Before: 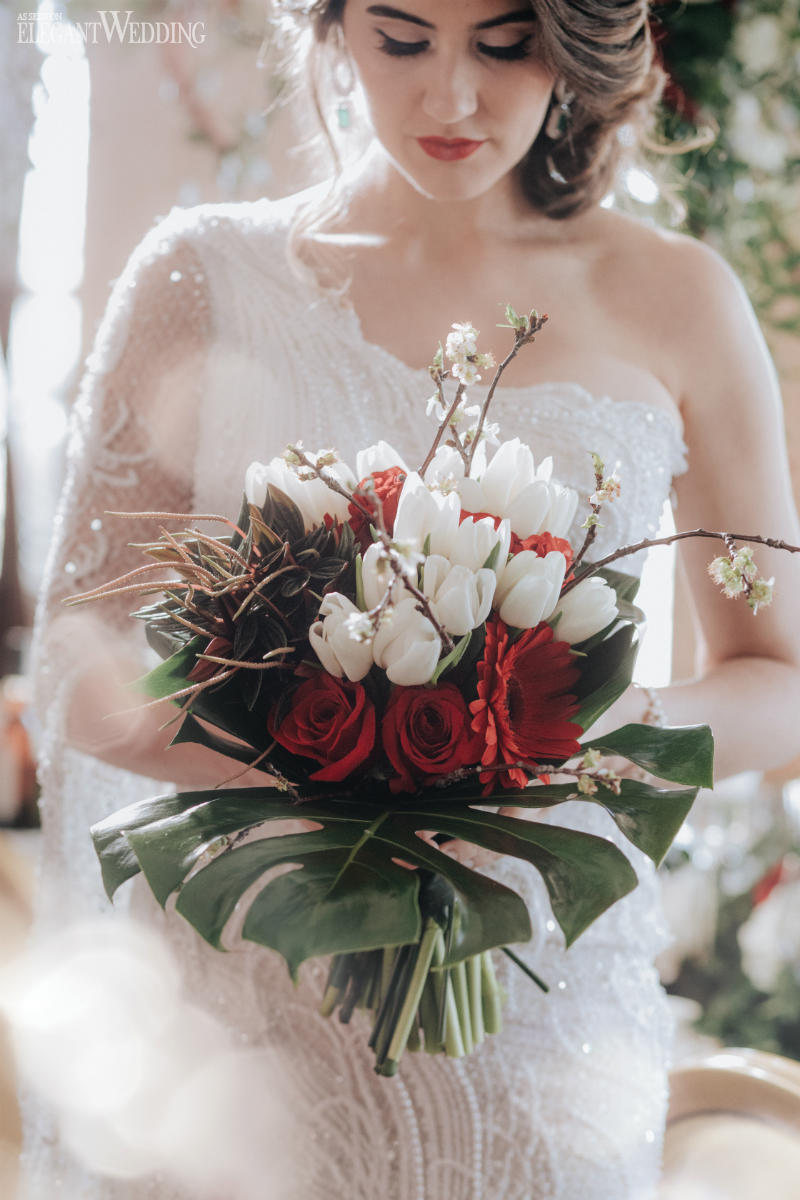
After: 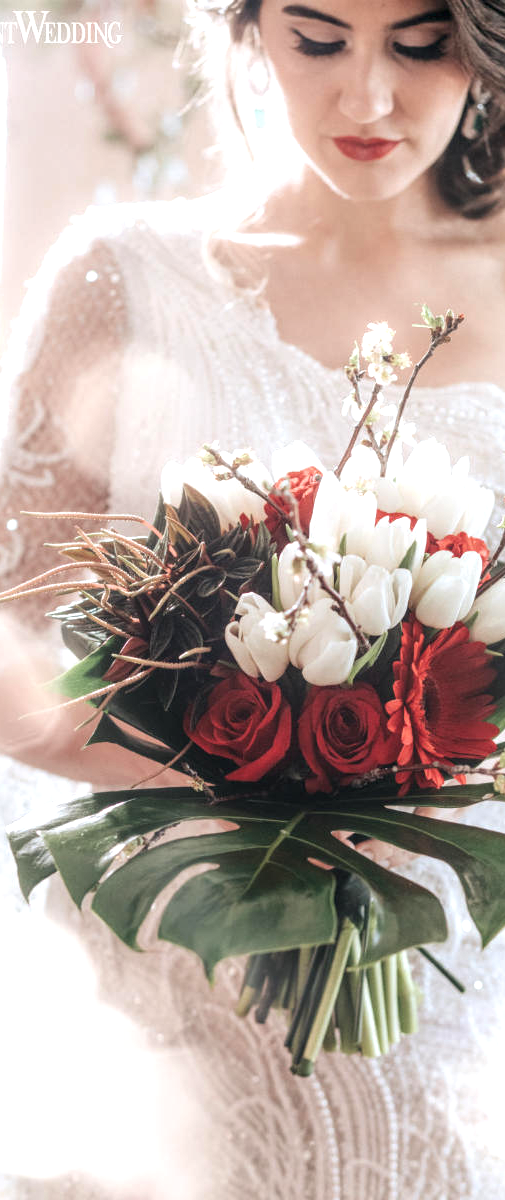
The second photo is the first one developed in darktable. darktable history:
crop: left 10.545%, right 26.291%
local contrast: on, module defaults
exposure: black level correction 0, exposure 0.702 EV, compensate exposure bias true, compensate highlight preservation false
